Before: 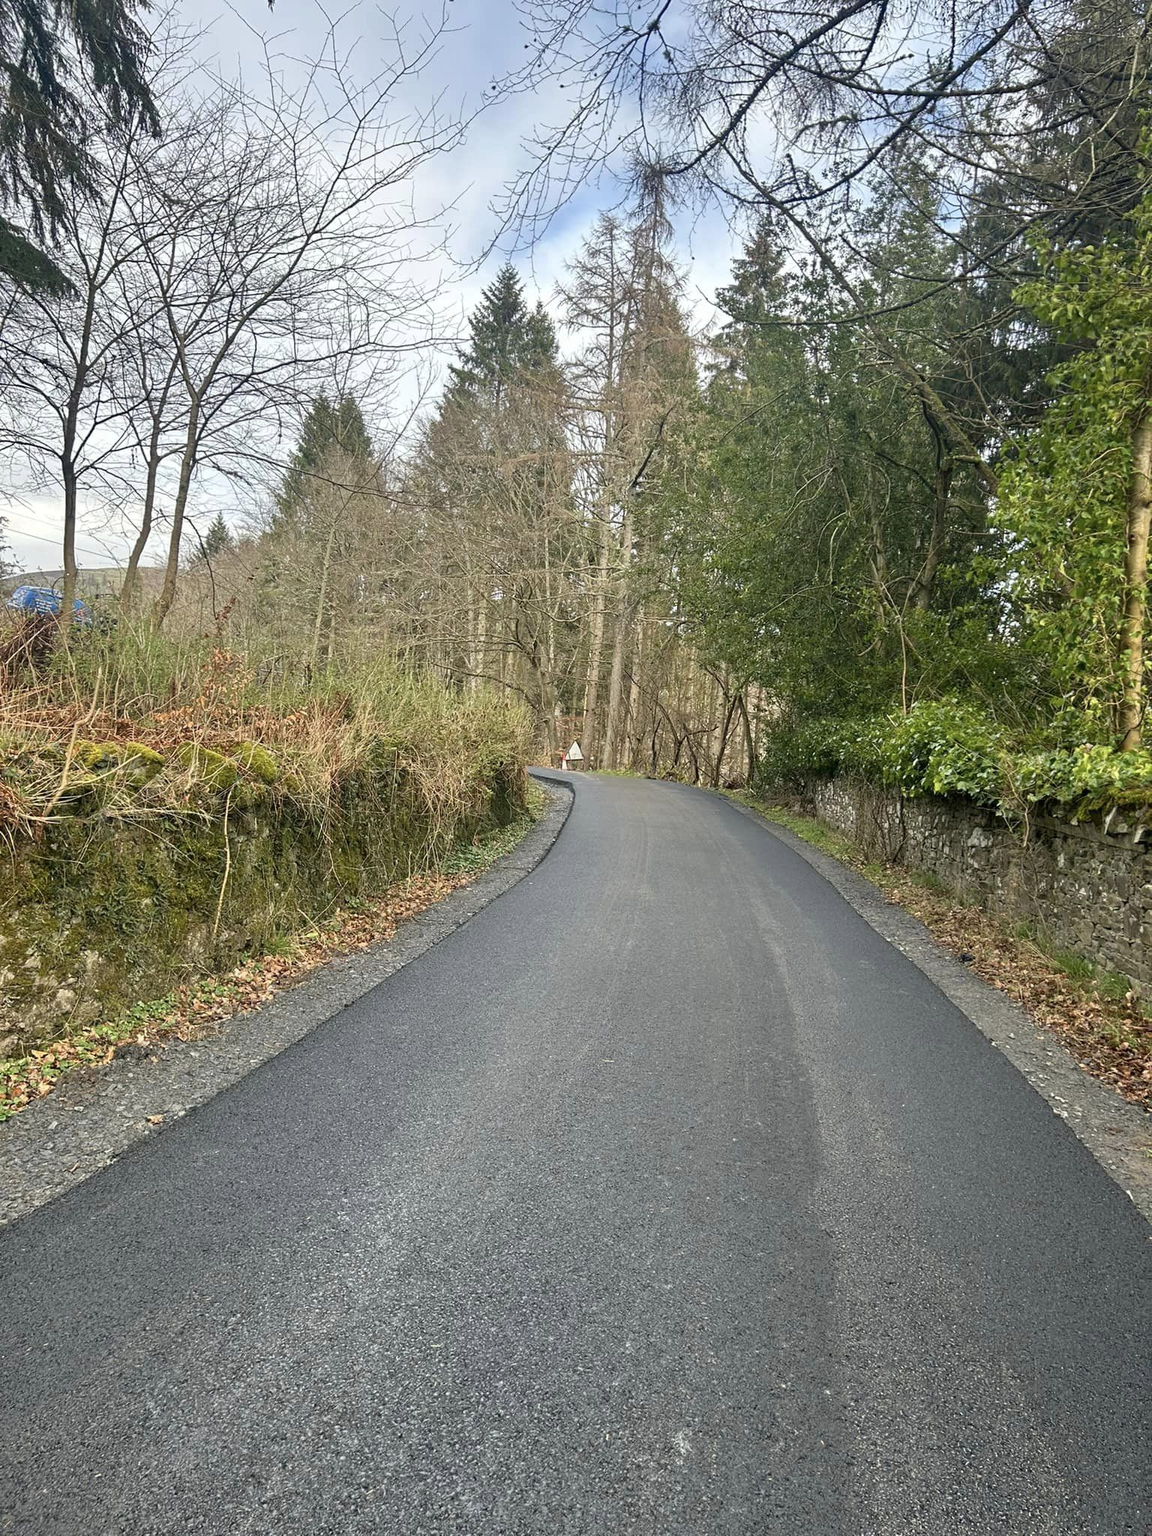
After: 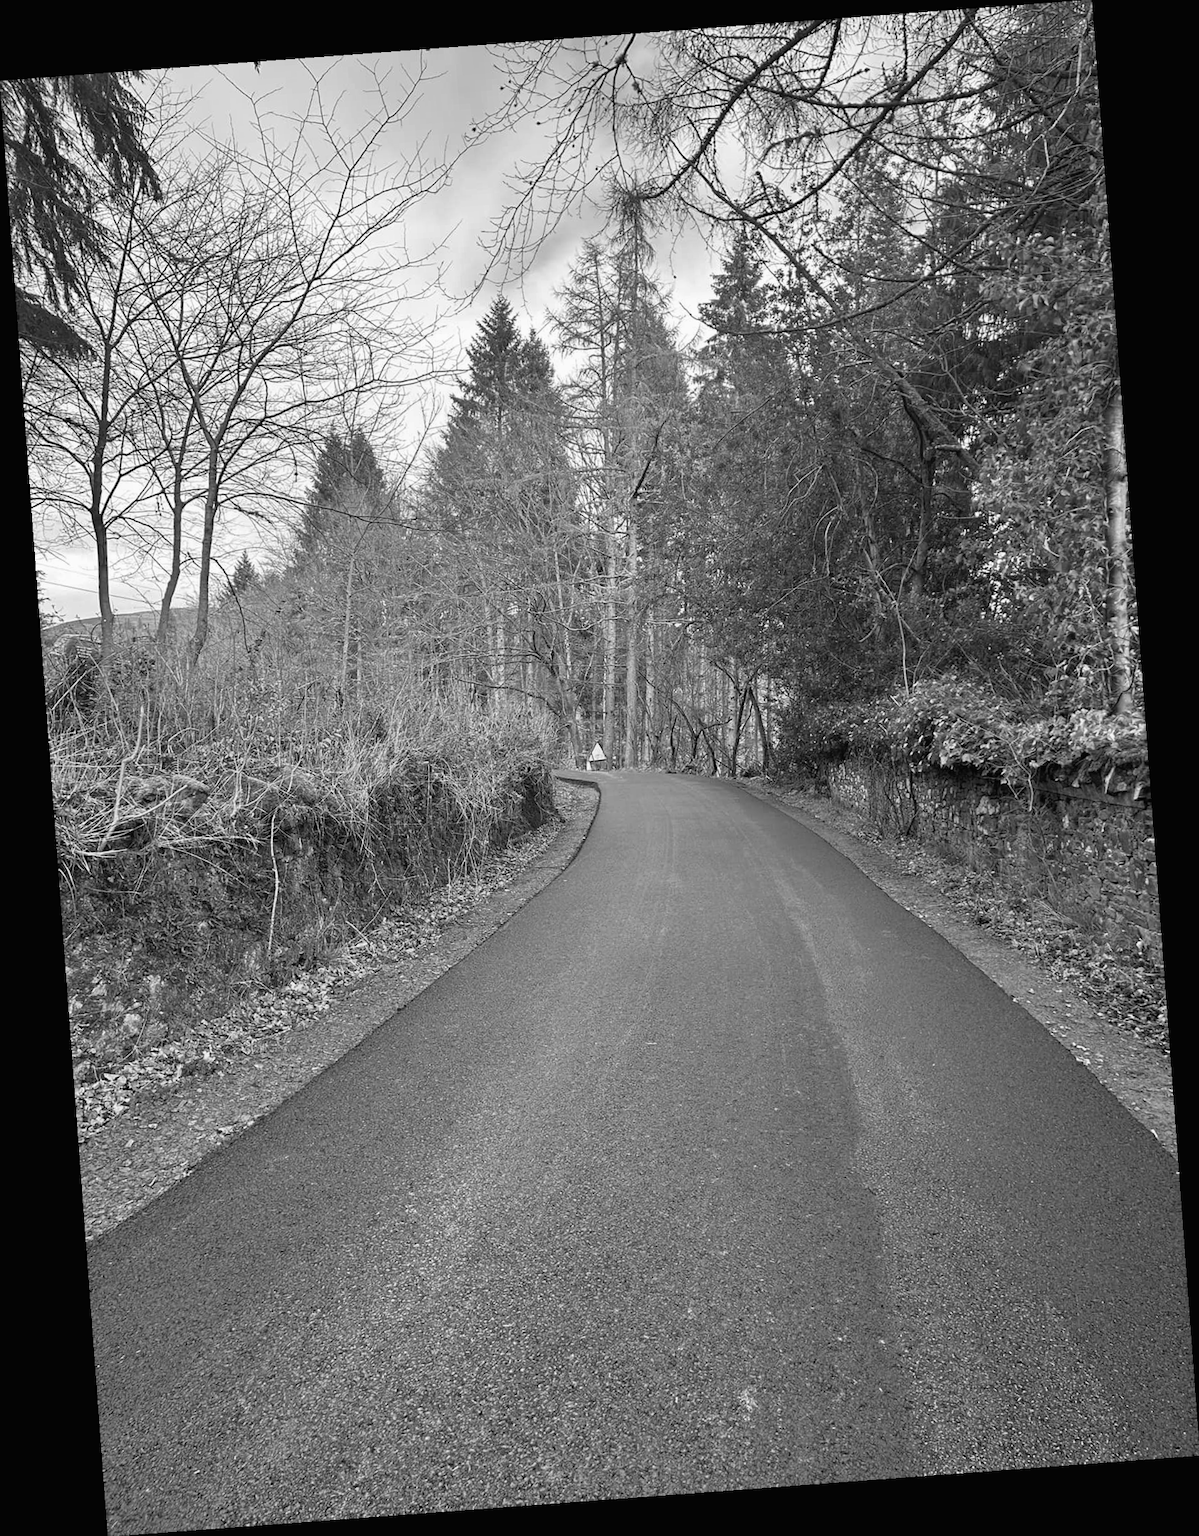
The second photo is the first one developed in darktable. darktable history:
rotate and perspective: rotation -4.25°, automatic cropping off
color balance: lift [1, 0.994, 1.002, 1.006], gamma [0.957, 1.081, 1.016, 0.919], gain [0.97, 0.972, 1.01, 1.028], input saturation 91.06%, output saturation 79.8%
monochrome: on, module defaults
